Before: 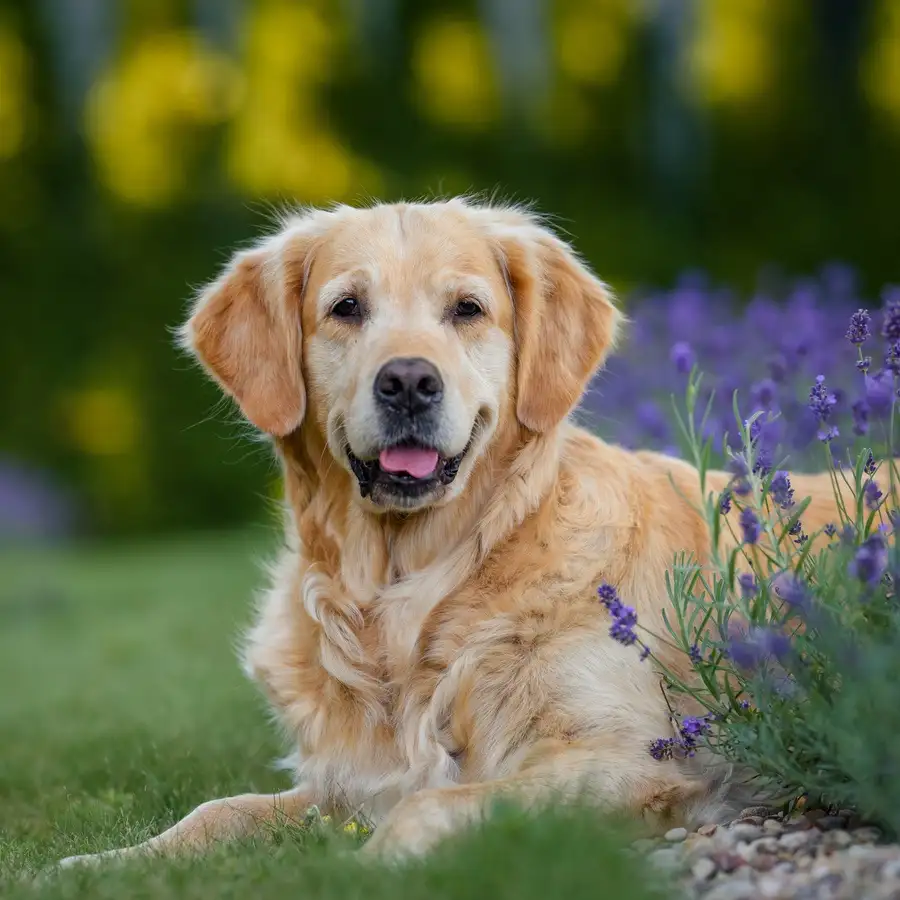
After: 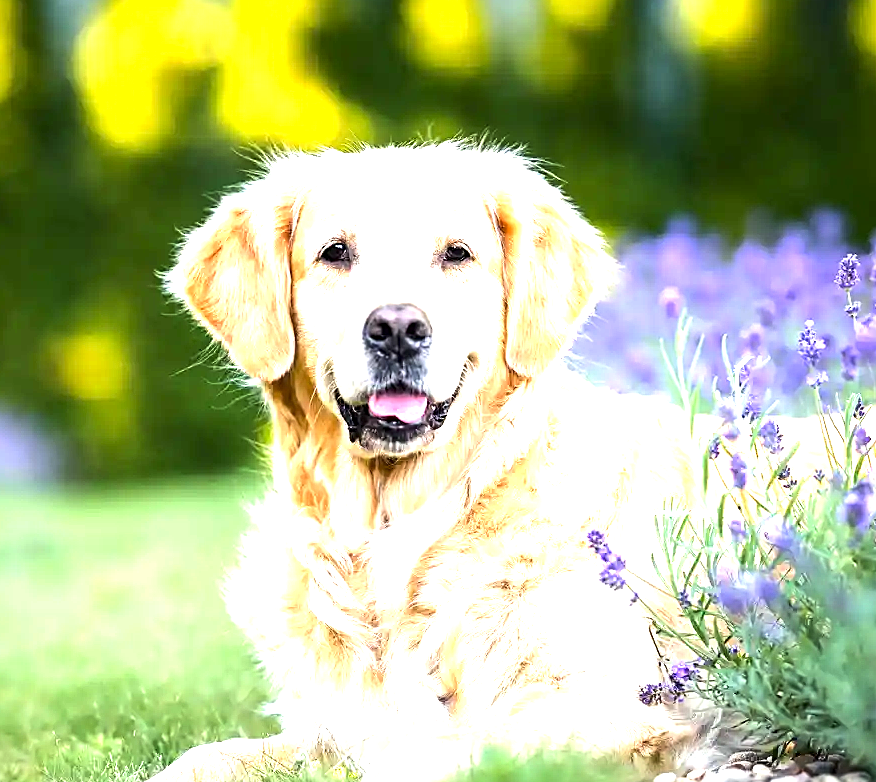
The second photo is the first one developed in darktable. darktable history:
tone equalizer: -8 EV -0.763 EV, -7 EV -0.703 EV, -6 EV -0.612 EV, -5 EV -0.393 EV, -3 EV 0.381 EV, -2 EV 0.6 EV, -1 EV 0.692 EV, +0 EV 0.767 EV, edges refinement/feathering 500, mask exposure compensation -1.57 EV, preserve details no
sharpen: on, module defaults
crop: left 1.23%, top 6.115%, right 1.339%, bottom 6.888%
exposure: black level correction 0.001, exposure 1.807 EV, compensate highlight preservation false
